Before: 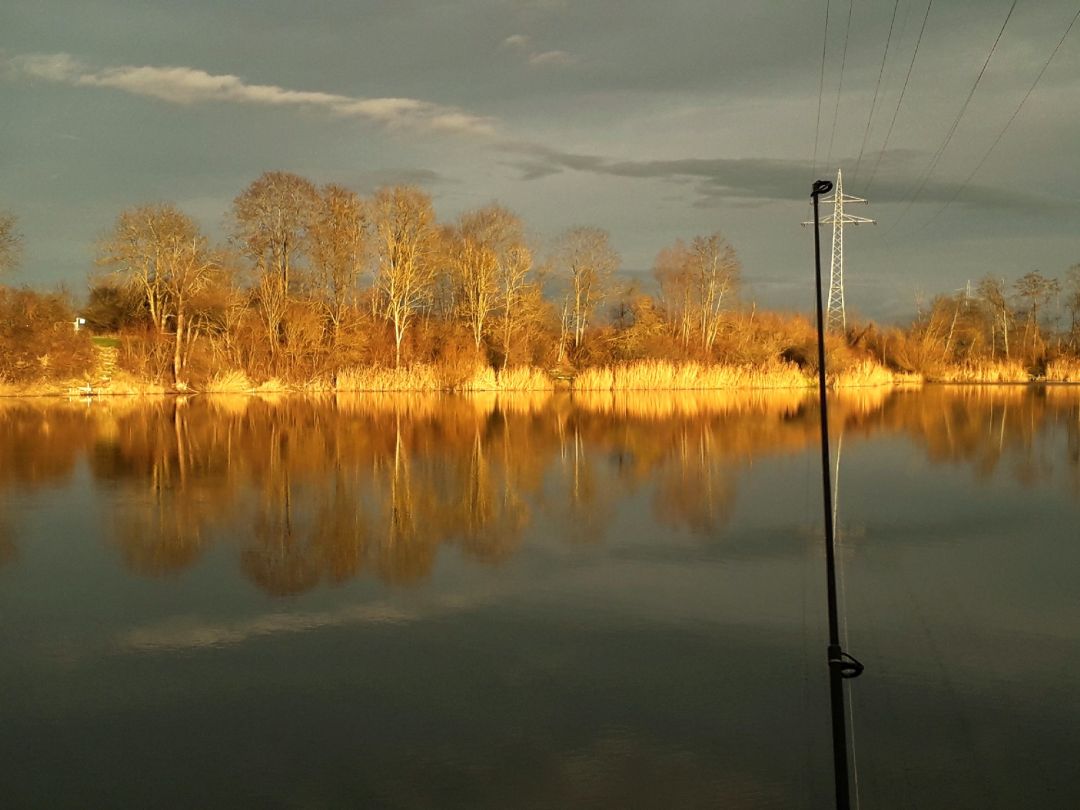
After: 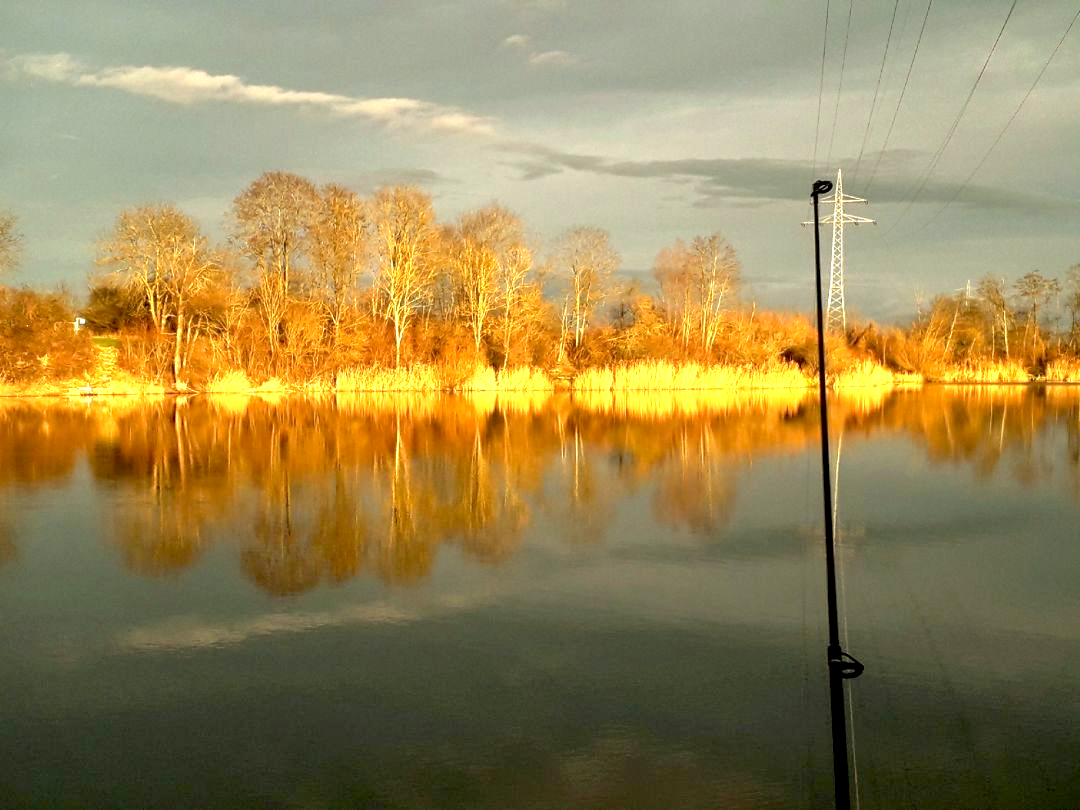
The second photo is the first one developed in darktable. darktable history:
exposure: black level correction 0.01, exposure 1 EV, compensate highlight preservation false
local contrast: detail 110%
